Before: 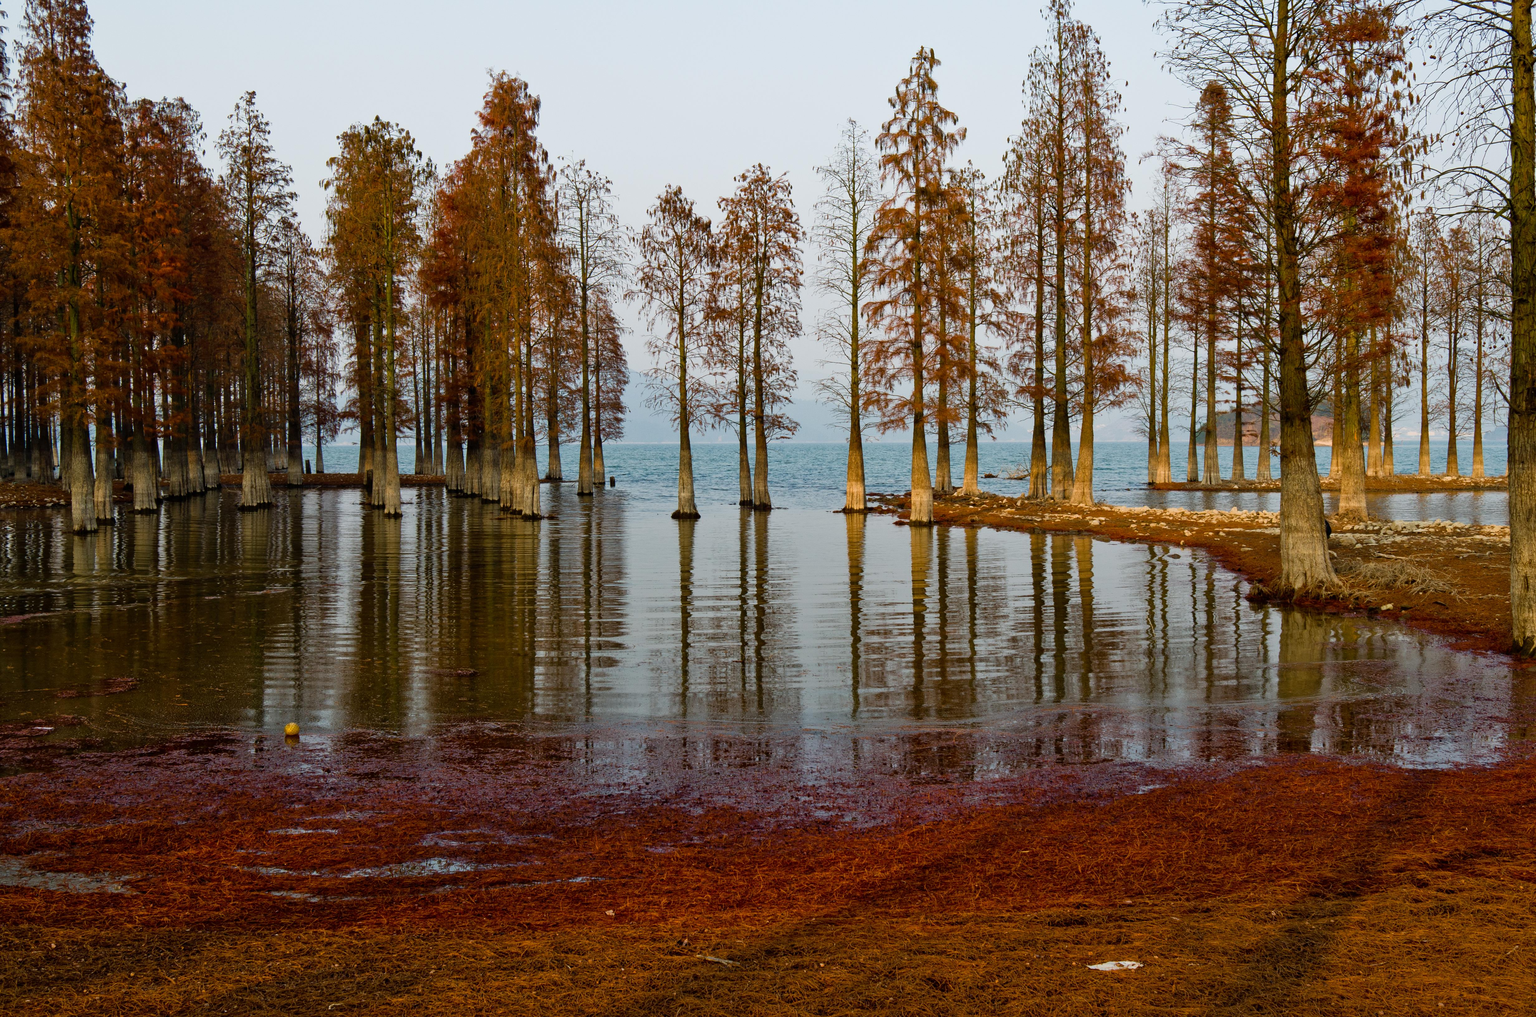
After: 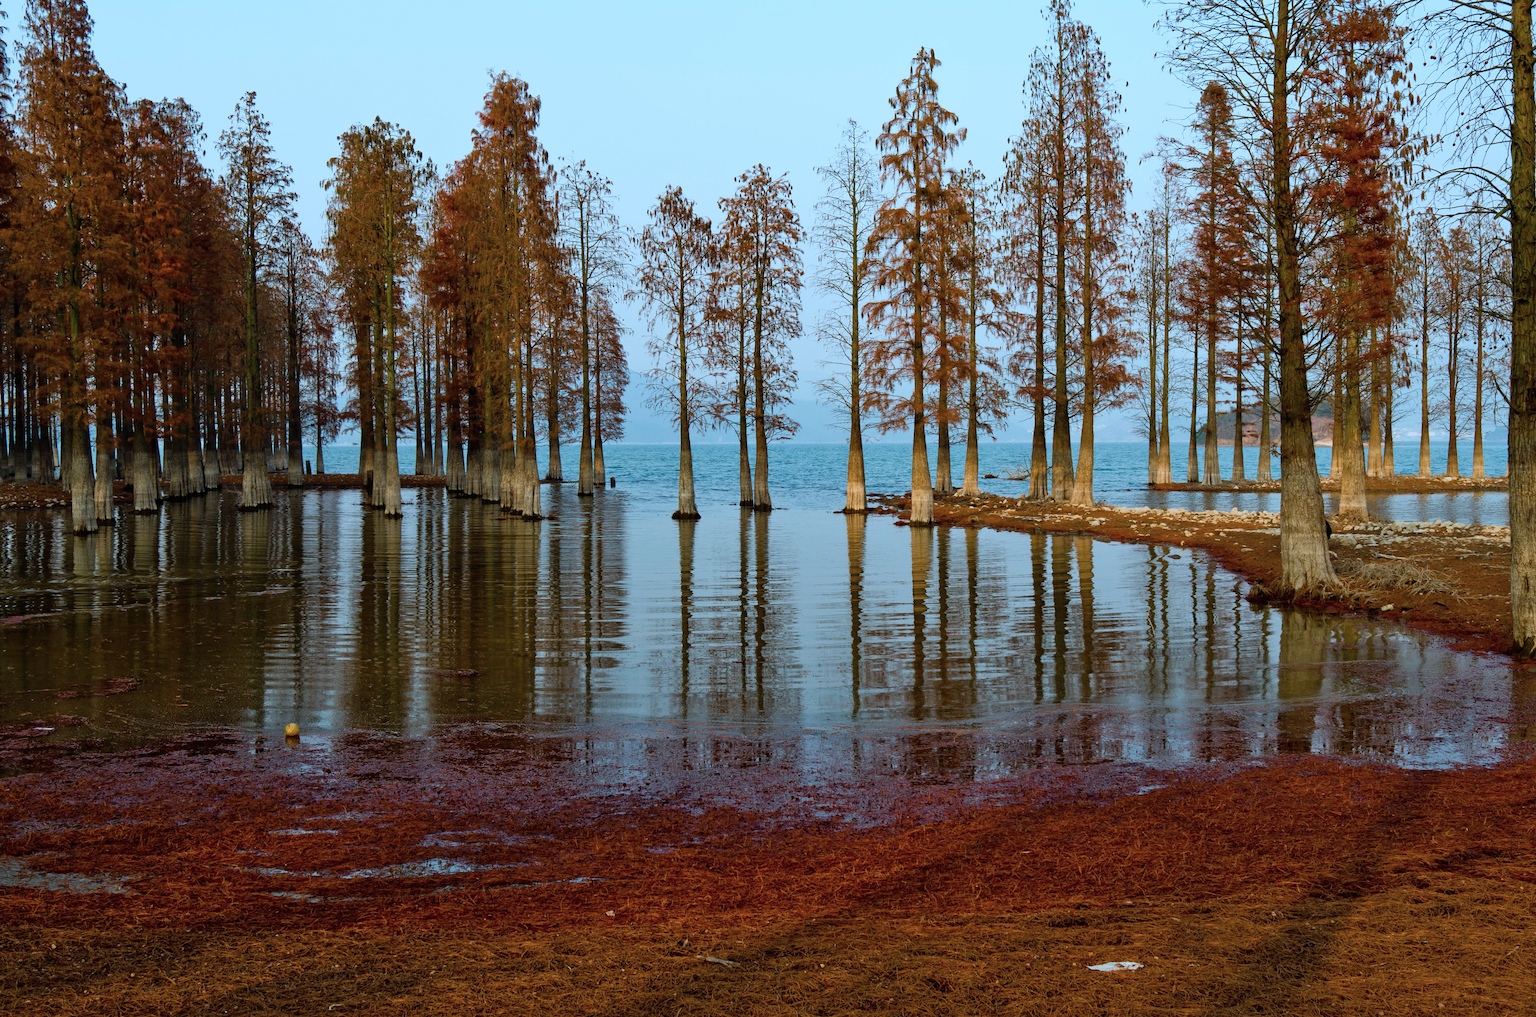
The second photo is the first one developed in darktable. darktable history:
tone equalizer: edges refinement/feathering 500, mask exposure compensation -1.57 EV, preserve details no
color correction: highlights a* -9.76, highlights b* -21.55
